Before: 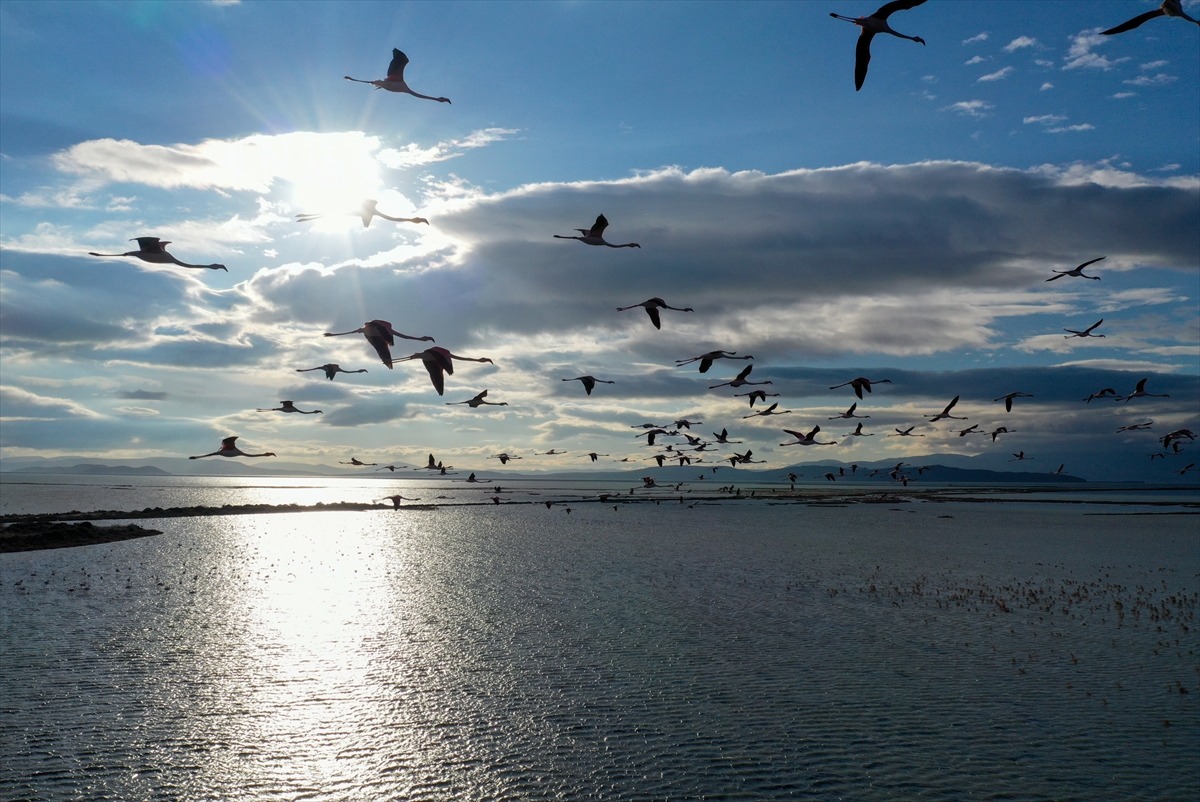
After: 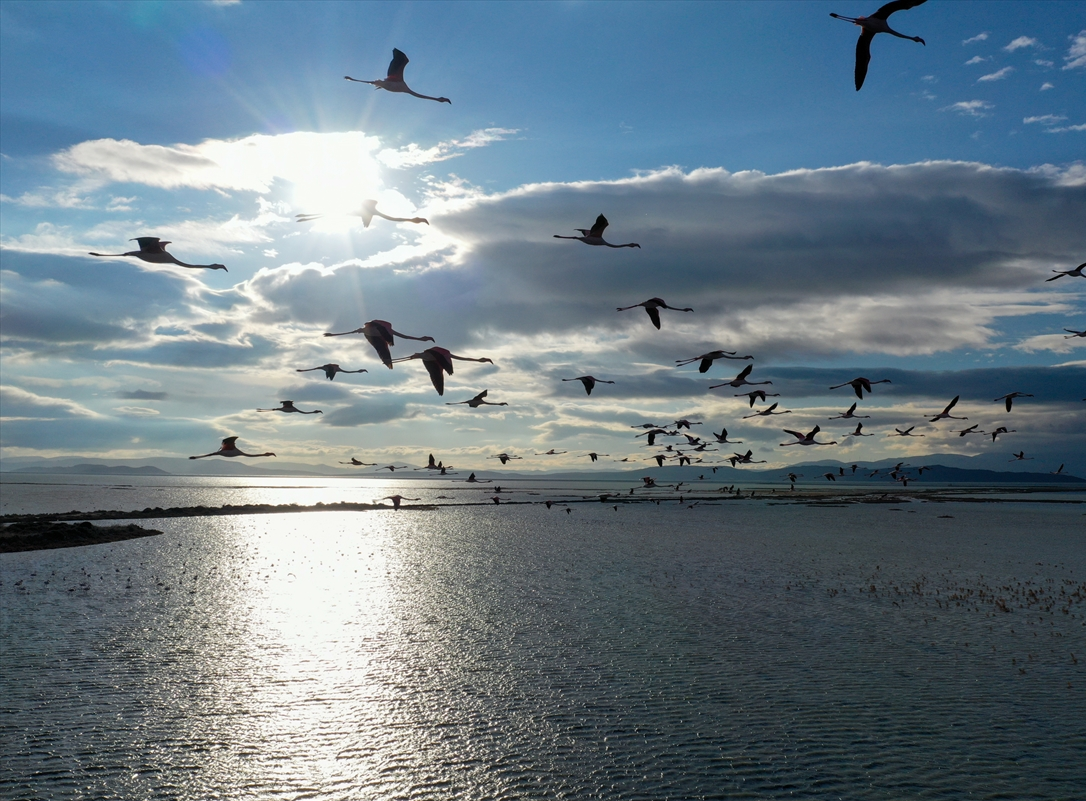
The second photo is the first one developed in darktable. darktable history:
crop: right 9.498%, bottom 0.026%
